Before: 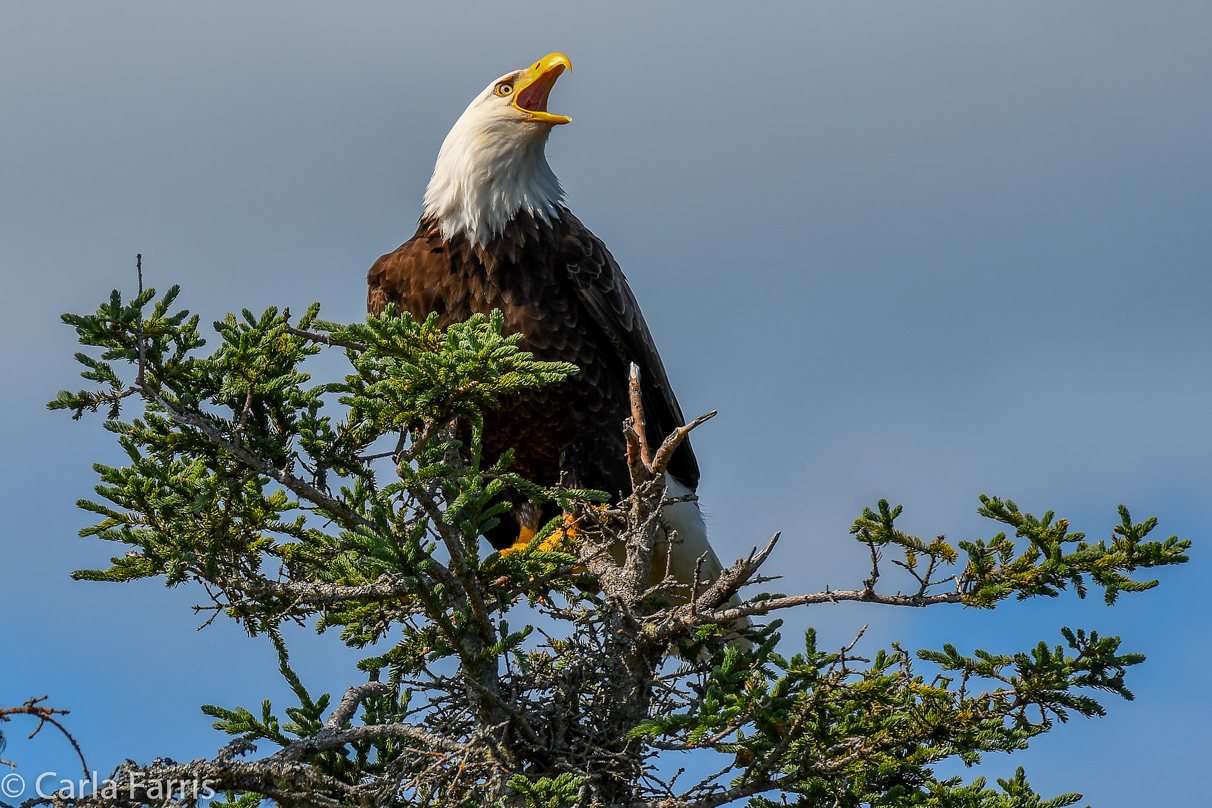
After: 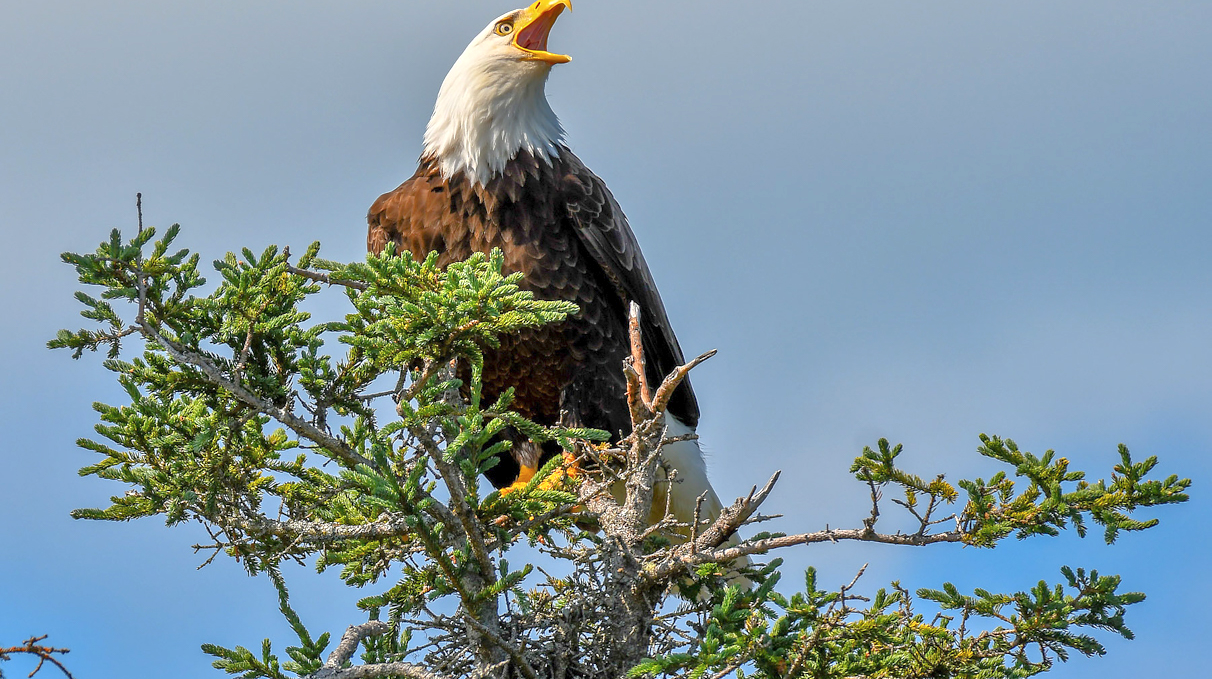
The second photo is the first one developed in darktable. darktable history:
crop: top 7.576%, bottom 8.333%
tone equalizer: -8 EV 1.97 EV, -7 EV 1.99 EV, -6 EV 1.98 EV, -5 EV 1.97 EV, -4 EV 1.97 EV, -3 EV 1.48 EV, -2 EV 0.971 EV, -1 EV 0.514 EV
contrast brightness saturation: saturation -0.049
